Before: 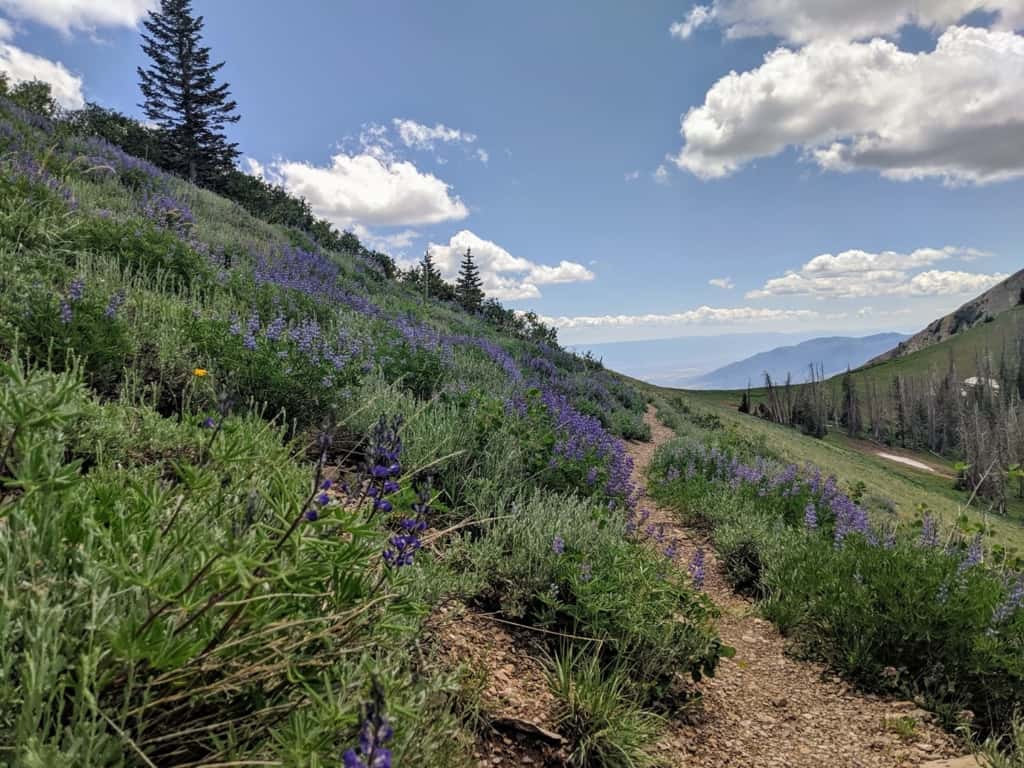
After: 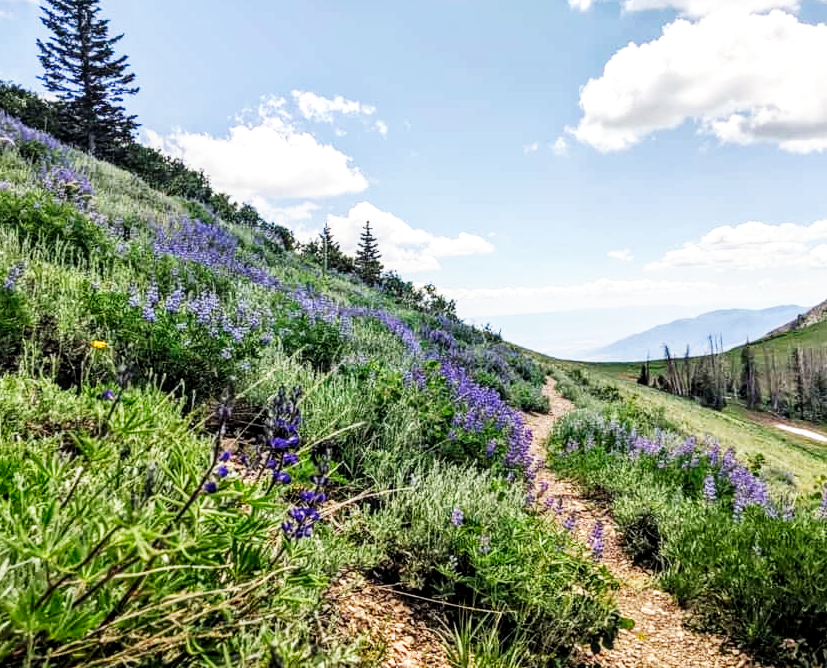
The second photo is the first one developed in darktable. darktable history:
local contrast: on, module defaults
tone equalizer: edges refinement/feathering 500, mask exposure compensation -1.57 EV, preserve details no
crop: left 9.909%, top 3.658%, right 9.26%, bottom 9.342%
base curve: curves: ch0 [(0, 0) (0.007, 0.004) (0.027, 0.03) (0.046, 0.07) (0.207, 0.54) (0.442, 0.872) (0.673, 0.972) (1, 1)], preserve colors none
